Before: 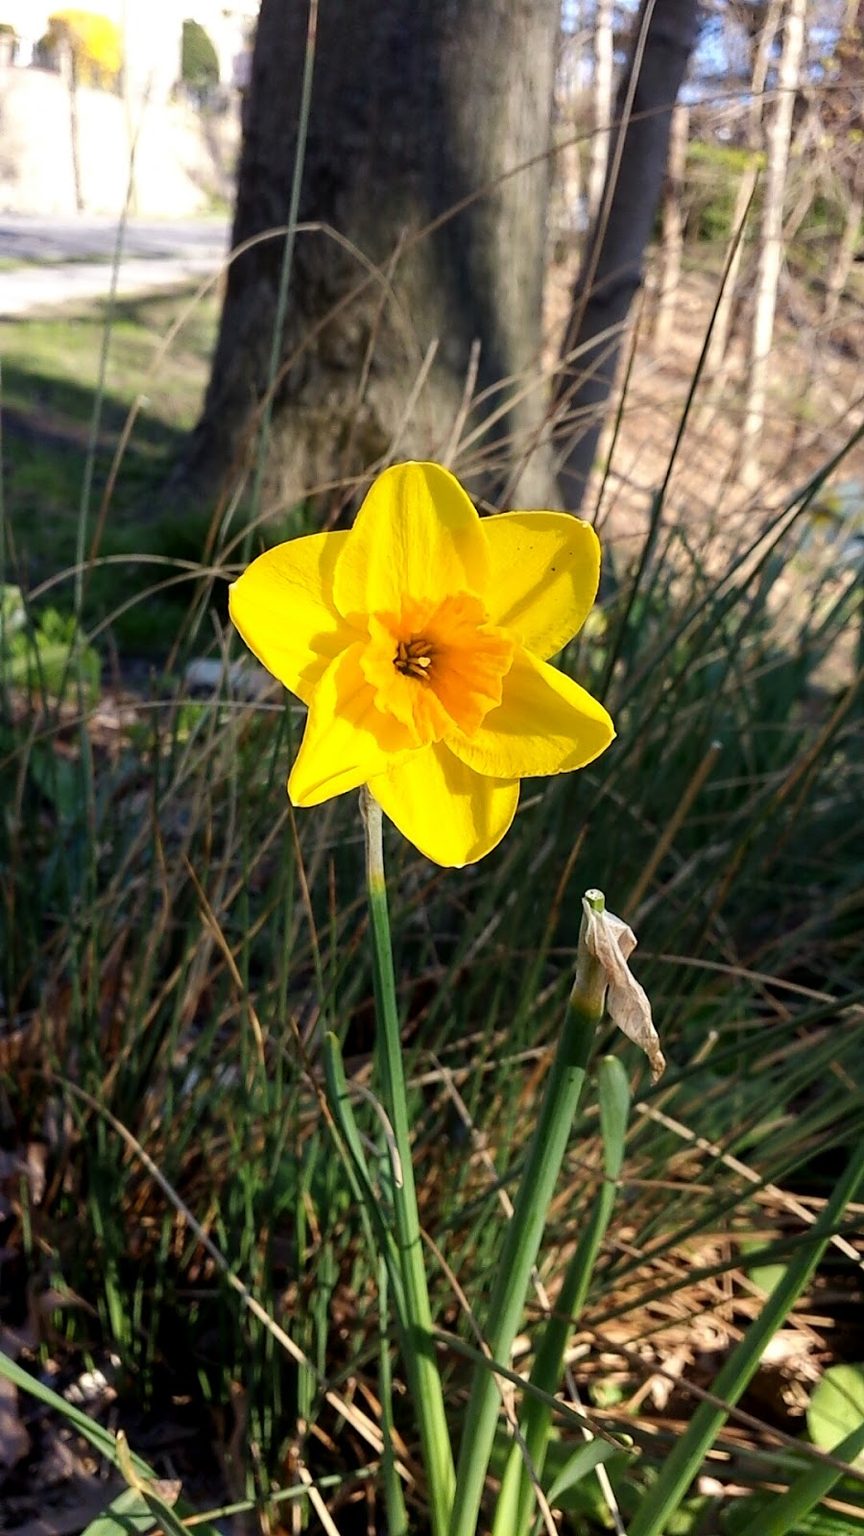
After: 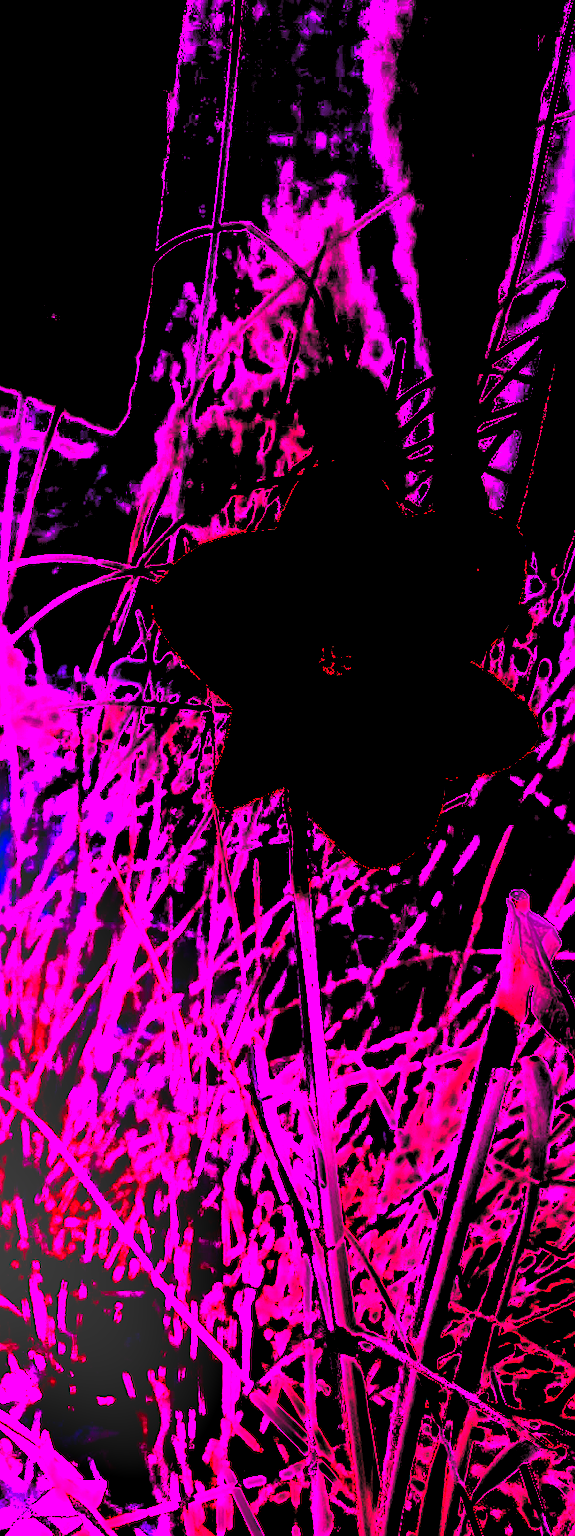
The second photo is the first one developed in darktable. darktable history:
white balance: red 8, blue 8
sharpen: on, module defaults
shadows and highlights: highlights color adjustment 0%, soften with gaussian
contrast brightness saturation: contrast -0.19, saturation 0.19
crop and rotate: left 8.786%, right 24.548%
color balance: input saturation 100.43%, contrast fulcrum 14.22%, output saturation 70.41%
base curve: curves: ch0 [(0, 0.036) (0.083, 0.04) (0.804, 1)], preserve colors none
exposure: compensate highlight preservation false
